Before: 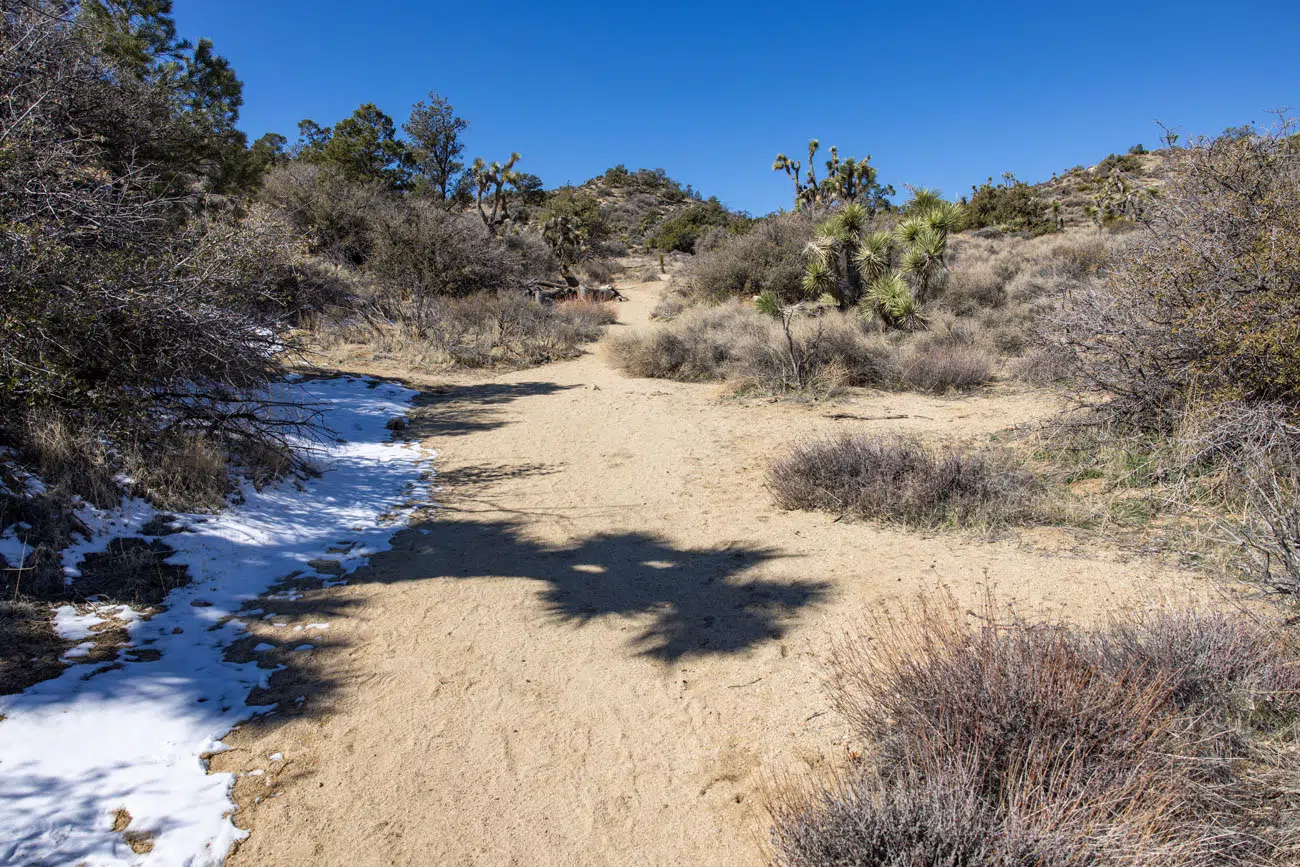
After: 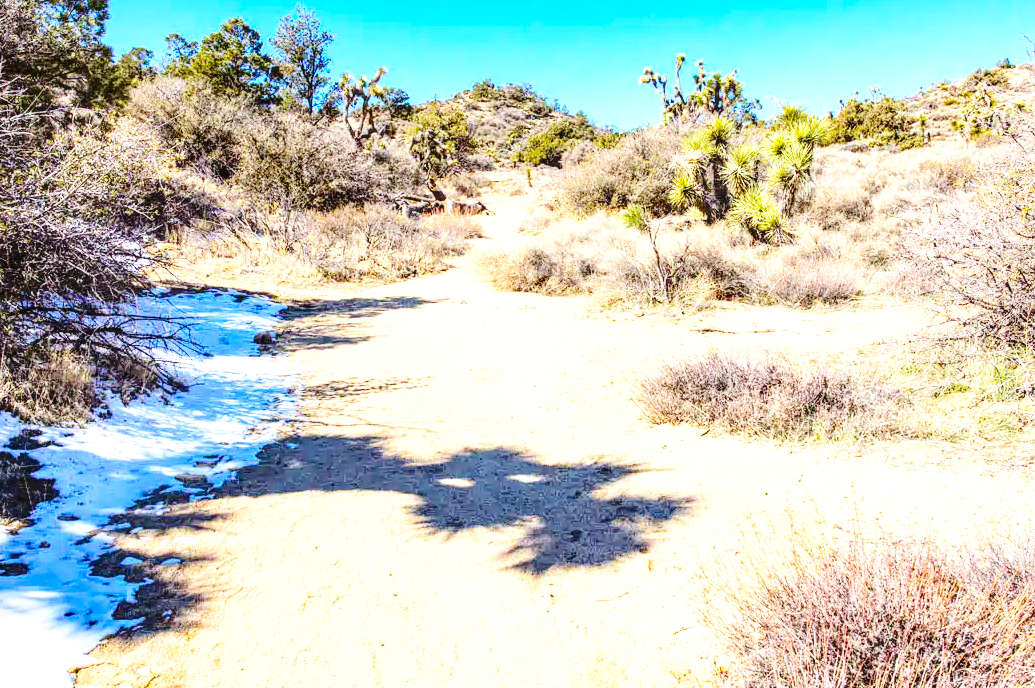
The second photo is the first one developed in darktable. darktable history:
exposure: black level correction 0, exposure 1.199 EV, compensate highlight preservation false
crop and rotate: left 10.256%, top 10.064%, right 10.084%, bottom 10.552%
local contrast: on, module defaults
base curve: curves: ch0 [(0, 0) (0.028, 0.03) (0.121, 0.232) (0.46, 0.748) (0.859, 0.968) (1, 1)], preserve colors none
tone curve: curves: ch0 [(0, 0) (0.003, 0.024) (0.011, 0.032) (0.025, 0.041) (0.044, 0.054) (0.069, 0.069) (0.1, 0.09) (0.136, 0.116) (0.177, 0.162) (0.224, 0.213) (0.277, 0.278) (0.335, 0.359) (0.399, 0.447) (0.468, 0.543) (0.543, 0.621) (0.623, 0.717) (0.709, 0.807) (0.801, 0.876) (0.898, 0.934) (1, 1)], color space Lab, independent channels, preserve colors none
color balance rgb: power › luminance -3.86%, power › chroma 0.564%, power › hue 39.78°, linear chroma grading › global chroma 14.499%, perceptual saturation grading › global saturation 25.604%, global vibrance 12.538%
shadows and highlights: radius 333.91, shadows 63.14, highlights 4.18, compress 87.51%, soften with gaussian
